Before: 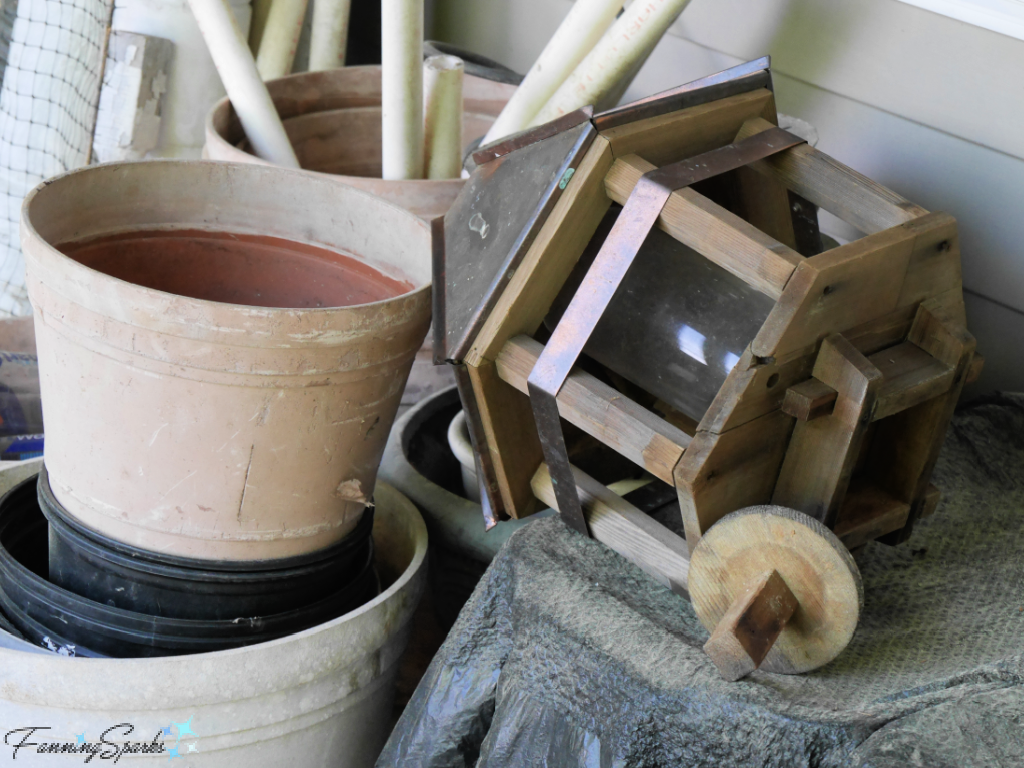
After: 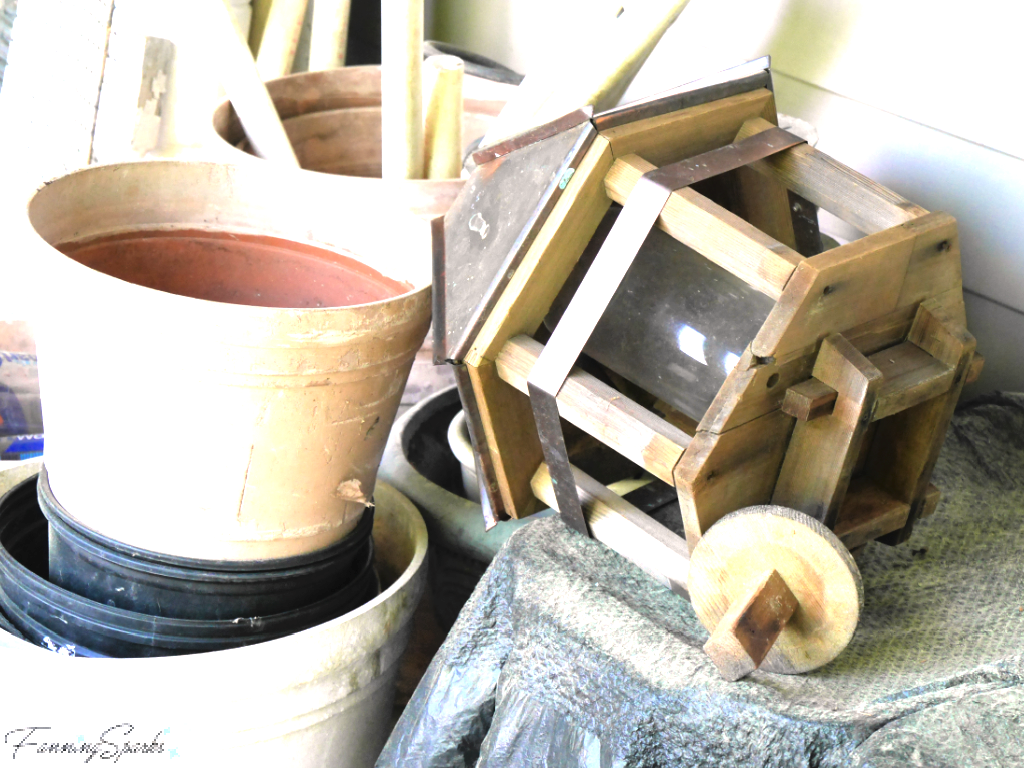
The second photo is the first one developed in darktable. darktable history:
color zones: curves: ch0 [(0, 0.5) (0.143, 0.52) (0.286, 0.5) (0.429, 0.5) (0.571, 0.5) (0.714, 0.5) (0.857, 0.5) (1, 0.5)]; ch1 [(0, 0.489) (0.155, 0.45) (0.286, 0.466) (0.429, 0.5) (0.571, 0.5) (0.714, 0.5) (0.857, 0.5) (1, 0.489)]
exposure: black level correction 0, exposure 1.2 EV, compensate highlight preservation false
color balance rgb: highlights gain › chroma 1.709%, highlights gain › hue 56.88°, perceptual saturation grading › global saturation 0.977%, perceptual brilliance grading › global brilliance 9.438%, perceptual brilliance grading › shadows 14.539%, global vibrance 28.331%
